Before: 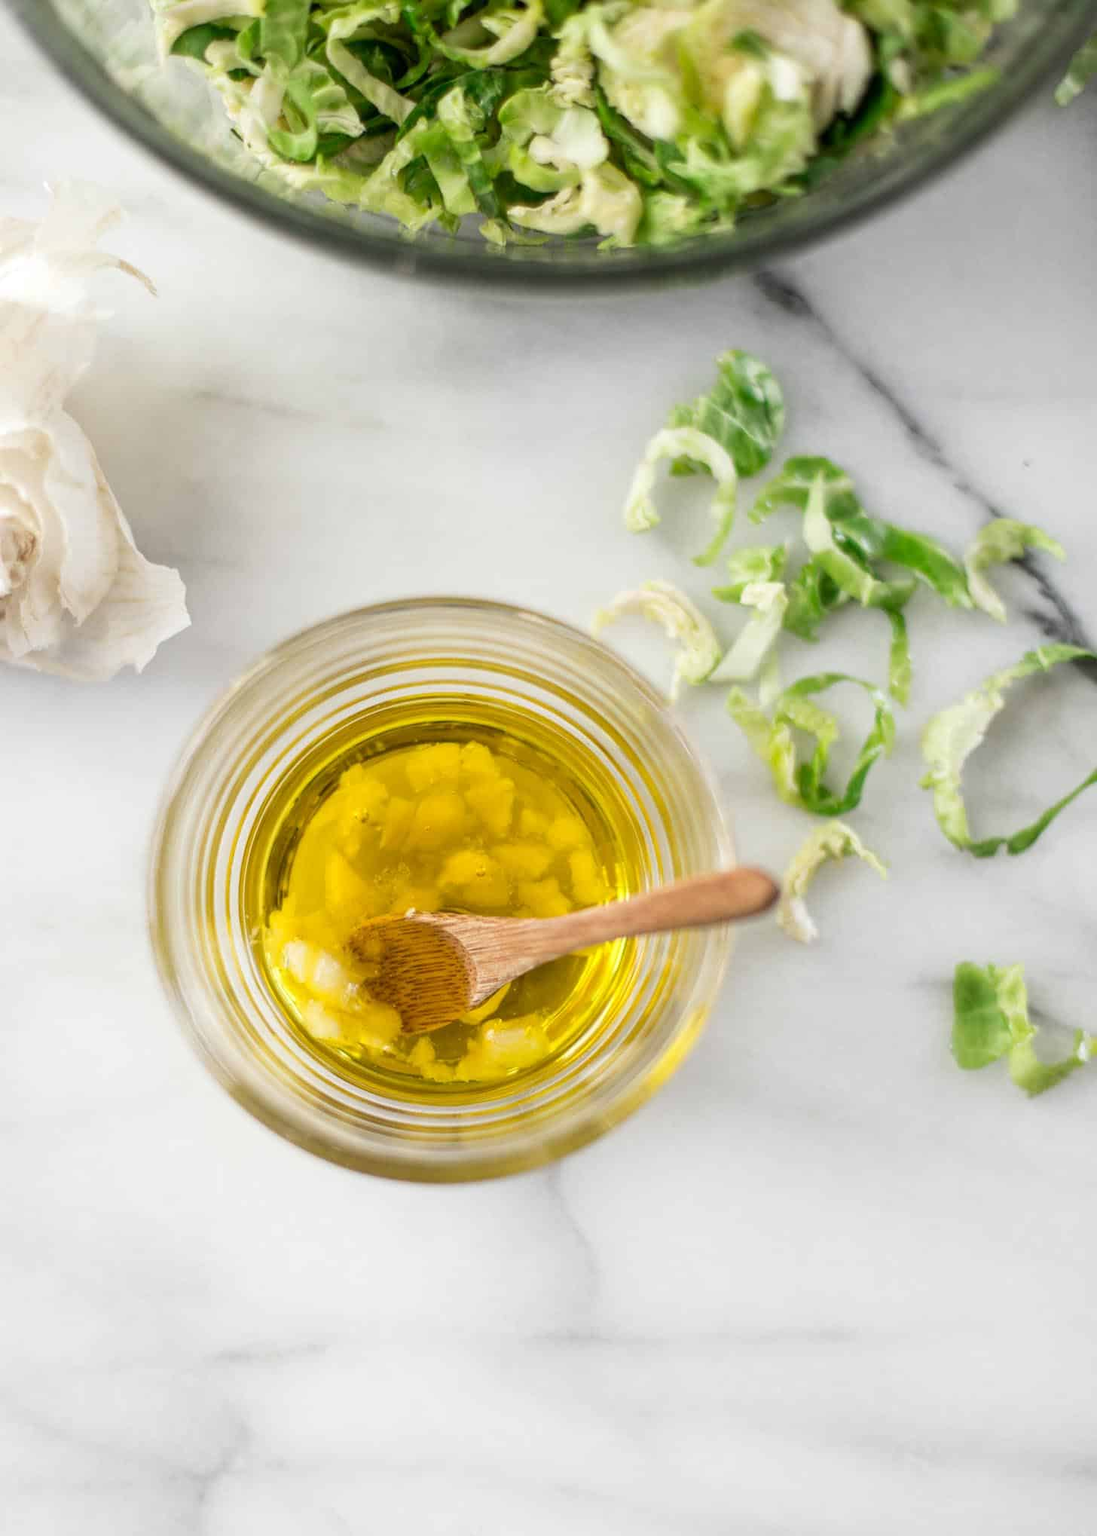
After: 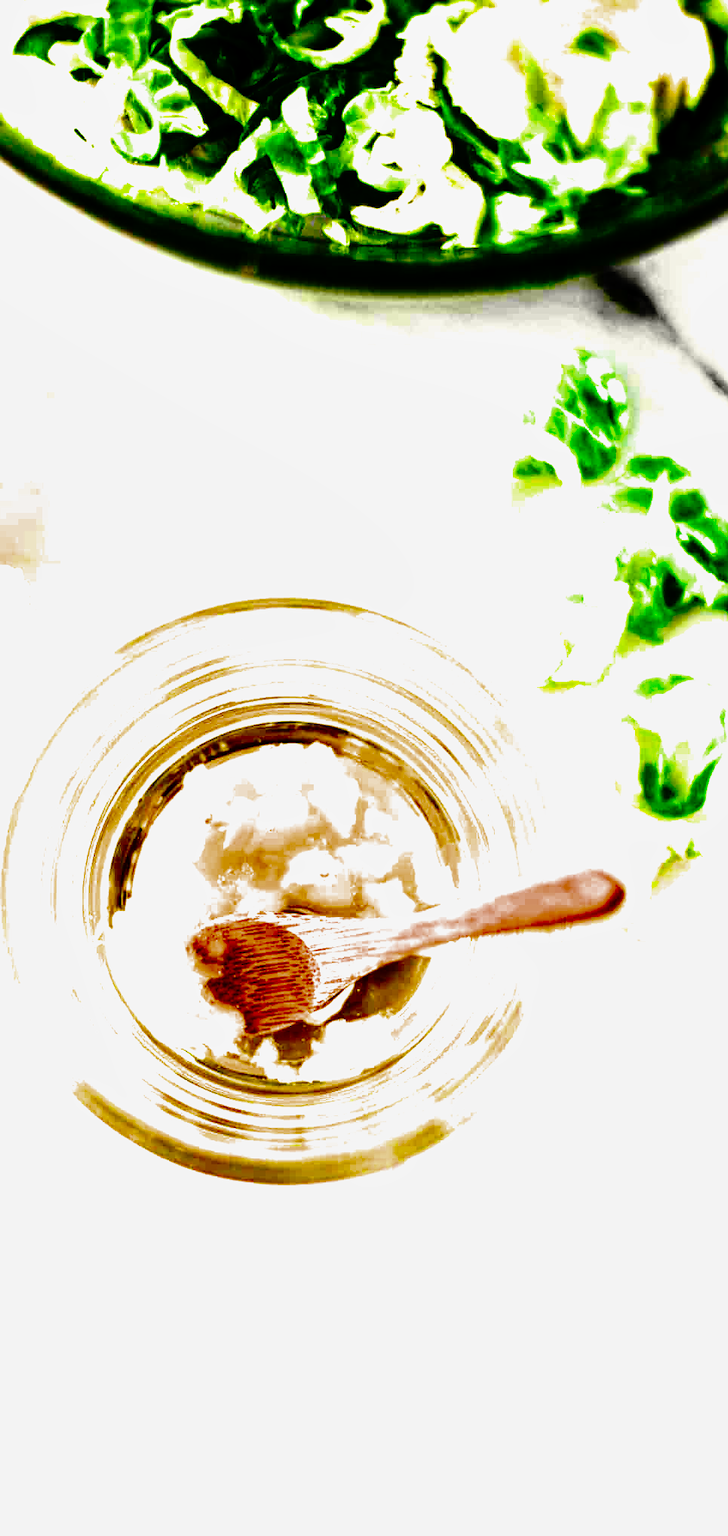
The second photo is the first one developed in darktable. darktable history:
contrast brightness saturation: brightness -0.987, saturation 0.999
haze removal: adaptive false
exposure: black level correction -0.005, exposure 1.008 EV, compensate highlight preservation false
filmic rgb: black relative exposure -12.02 EV, white relative exposure 2.82 EV, threshold 5.99 EV, target black luminance 0%, hardness 7.99, latitude 70.24%, contrast 1.139, highlights saturation mix 10.63%, shadows ↔ highlights balance -0.39%, enable highlight reconstruction true
local contrast: highlights 103%, shadows 102%, detail 119%, midtone range 0.2
tone curve: curves: ch0 [(0, 0.013) (0.181, 0.074) (0.337, 0.304) (0.498, 0.485) (0.78, 0.742) (0.993, 0.954)]; ch1 [(0, 0) (0.294, 0.184) (0.359, 0.34) (0.362, 0.35) (0.43, 0.41) (0.469, 0.463) (0.495, 0.502) (0.54, 0.563) (0.612, 0.641) (1, 1)]; ch2 [(0, 0) (0.44, 0.437) (0.495, 0.502) (0.524, 0.534) (0.557, 0.56) (0.634, 0.654) (0.728, 0.722) (1, 1)], preserve colors none
color balance rgb: highlights gain › luminance 5.953%, highlights gain › chroma 1.262%, highlights gain › hue 90.39°, linear chroma grading › global chroma 41.882%, perceptual saturation grading › global saturation 36.166%, perceptual brilliance grading › highlights 16.236%, perceptual brilliance grading › mid-tones 6.05%, perceptual brilliance grading › shadows -15.568%, global vibrance 20%
crop and rotate: left 14.33%, right 19.305%
